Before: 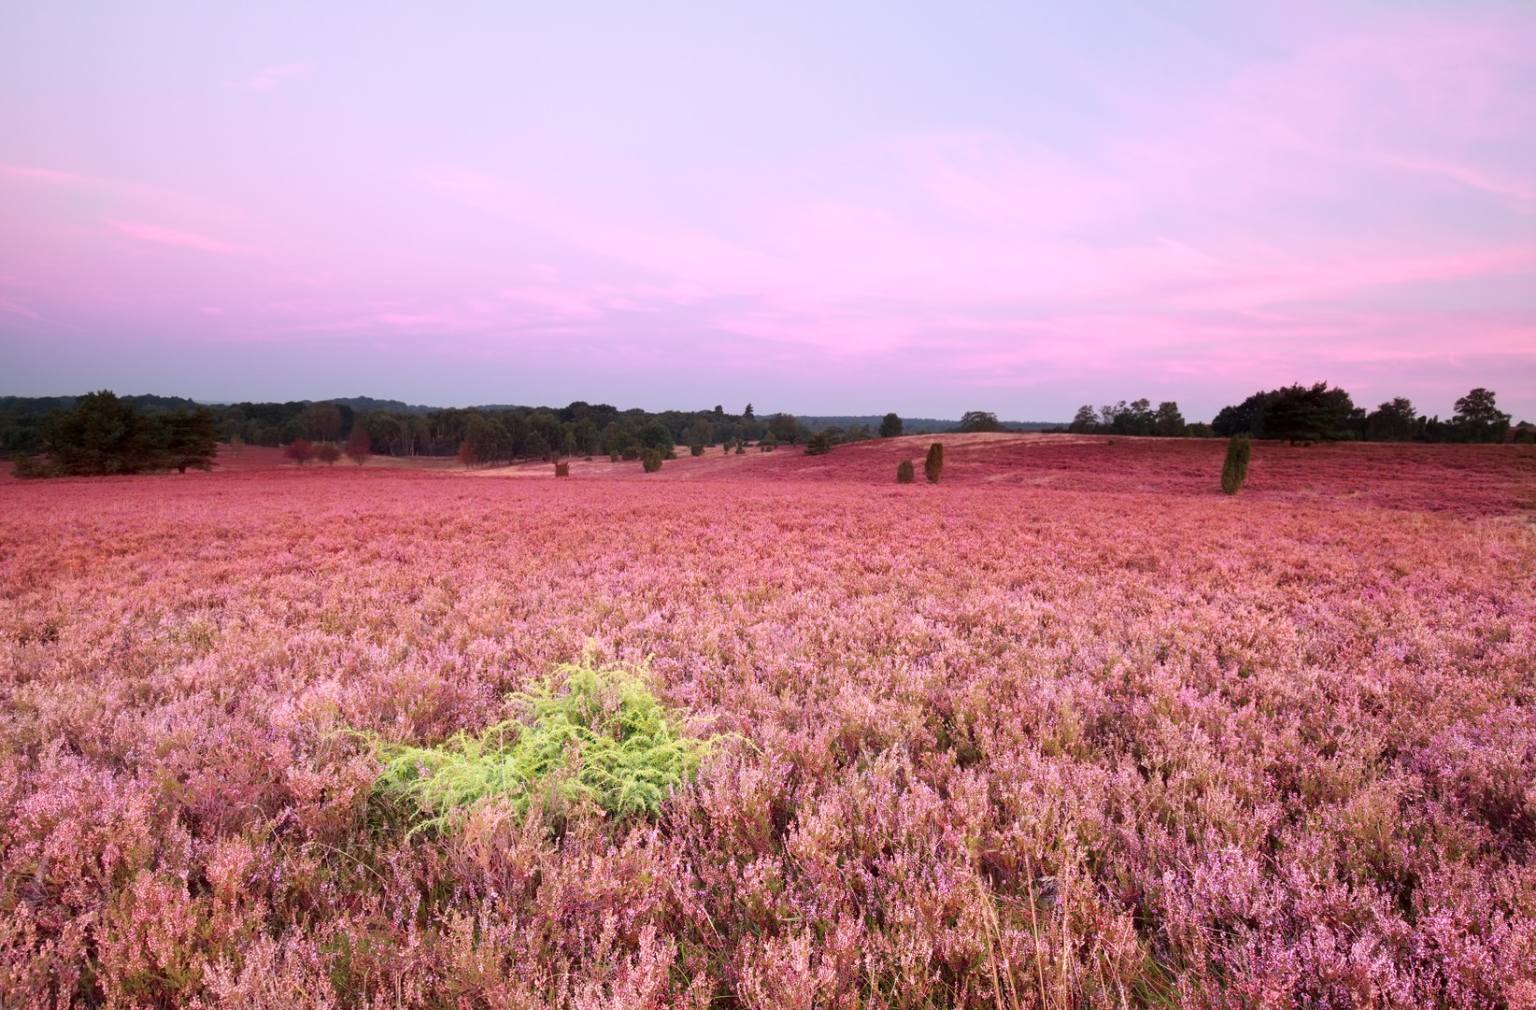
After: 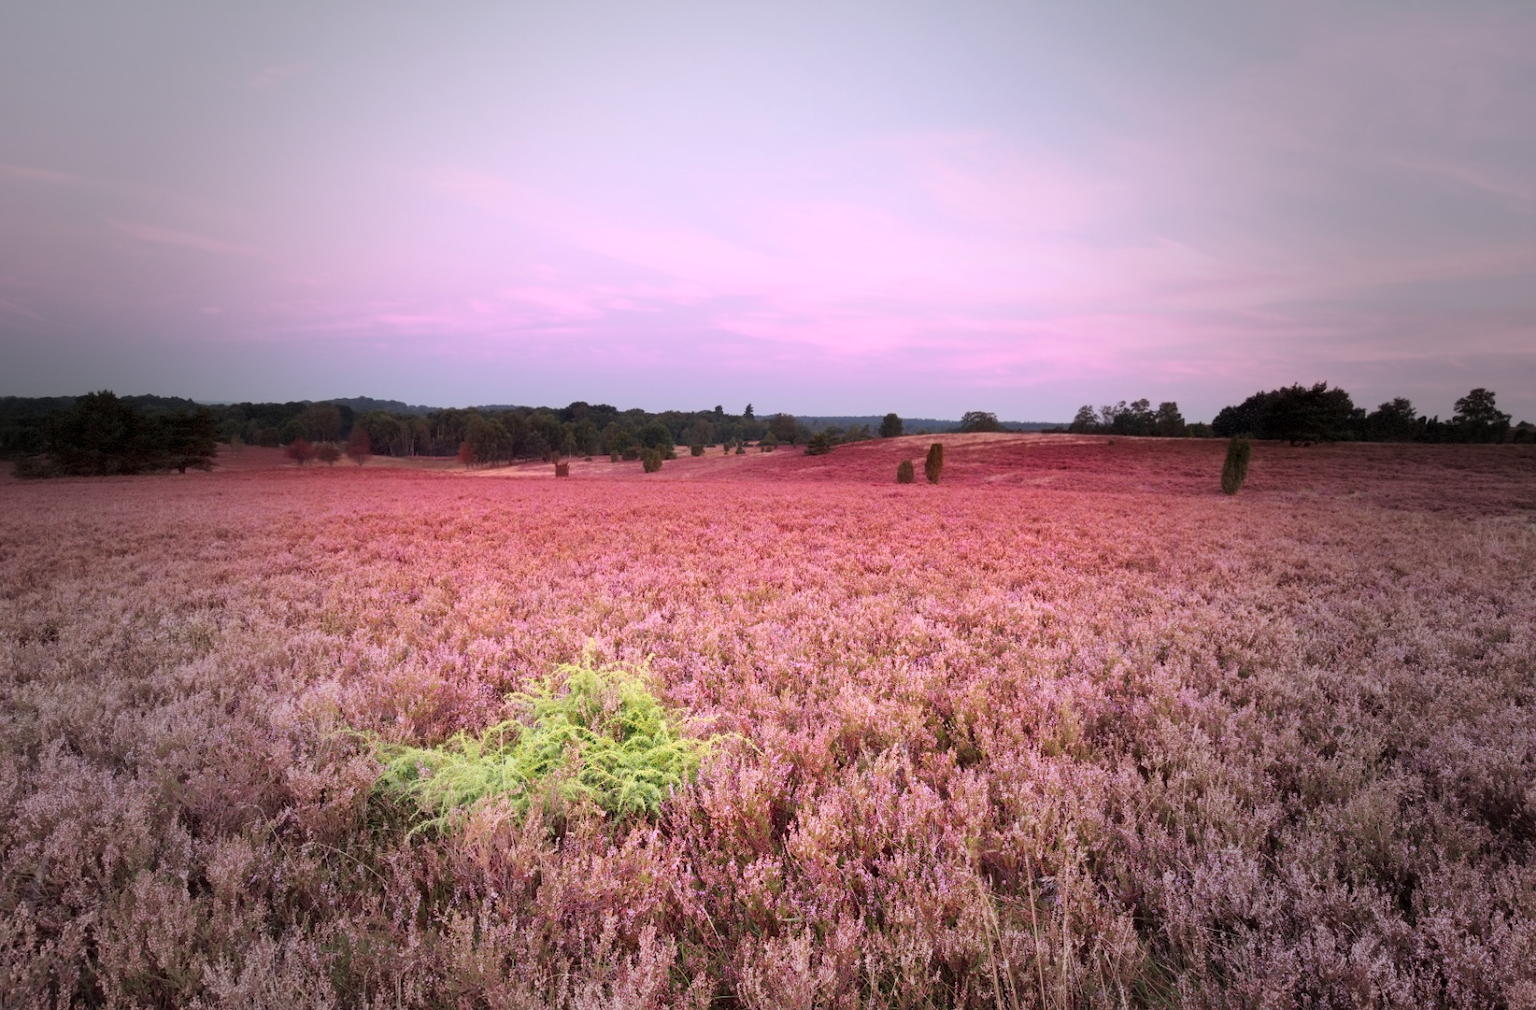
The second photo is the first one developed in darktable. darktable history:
vignetting: fall-off start 33.46%, fall-off radius 64.75%, center (-0.033, -0.048), width/height ratio 0.955, dithering 8-bit output
